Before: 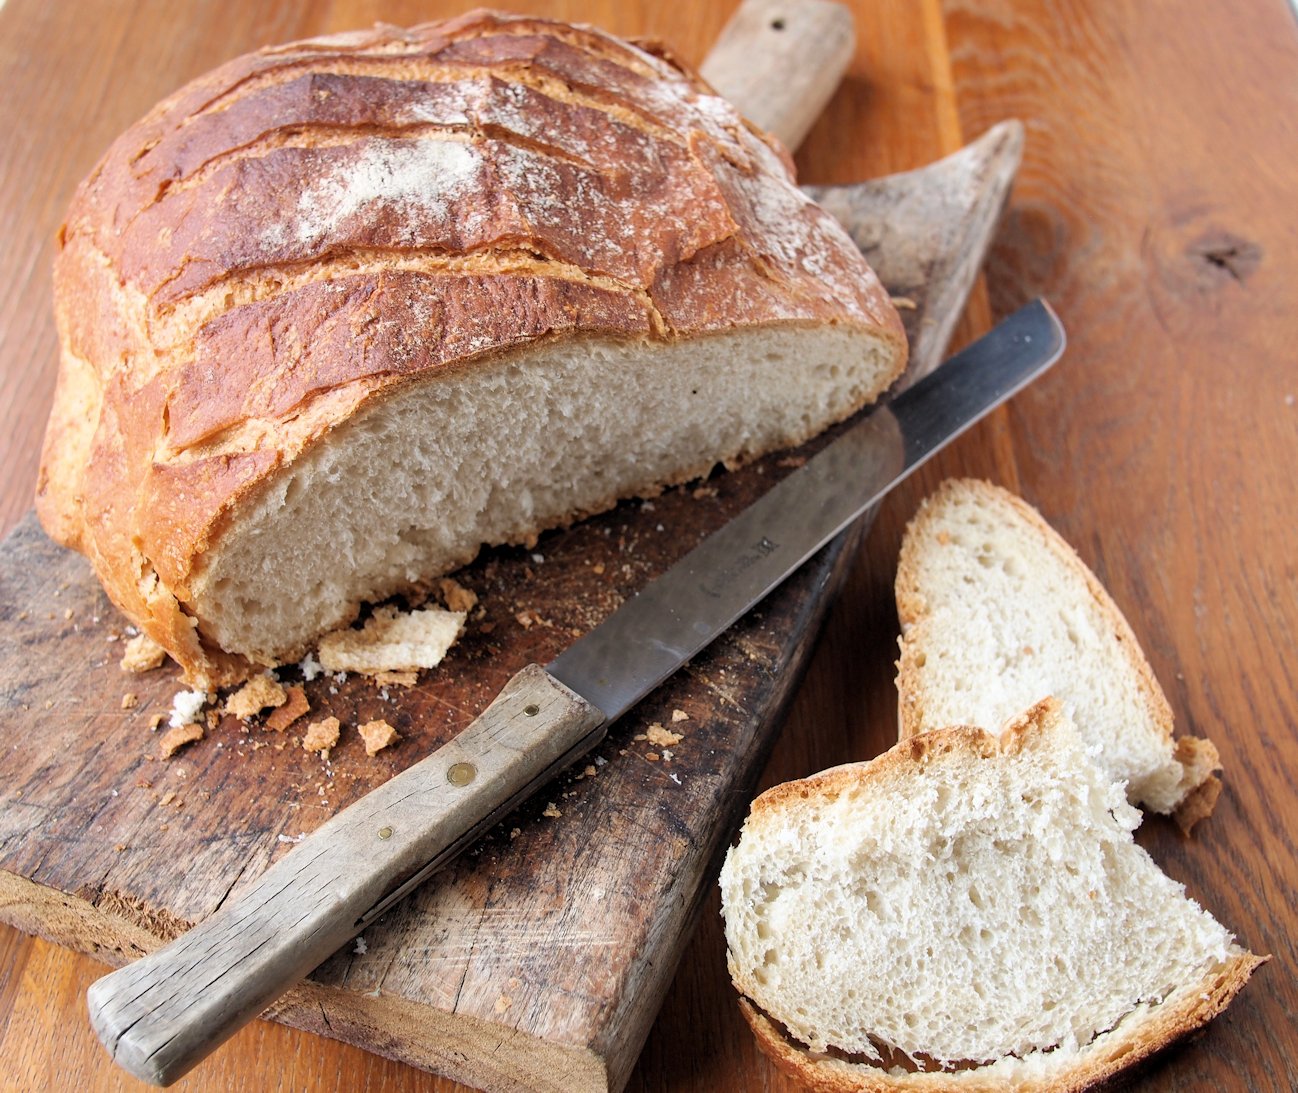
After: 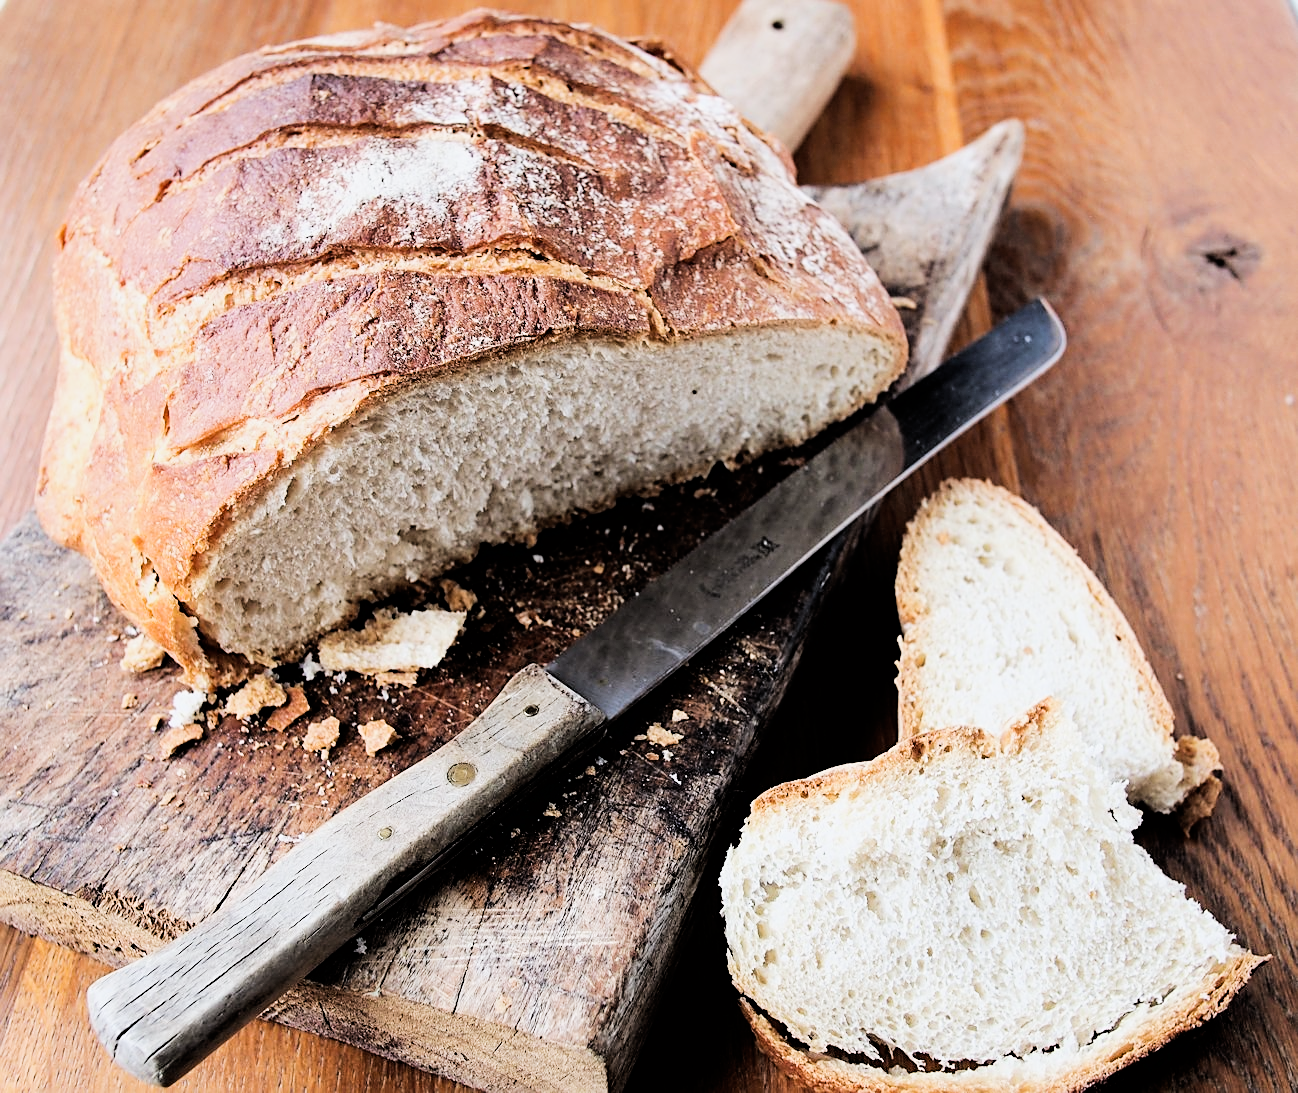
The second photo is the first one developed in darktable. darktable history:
filmic rgb: black relative exposure -5 EV, hardness 2.88, contrast 1.3, highlights saturation mix -30%
sharpen: on, module defaults
tone equalizer: -8 EV -0.75 EV, -7 EV -0.7 EV, -6 EV -0.6 EV, -5 EV -0.4 EV, -3 EV 0.4 EV, -2 EV 0.6 EV, -1 EV 0.7 EV, +0 EV 0.75 EV, edges refinement/feathering 500, mask exposure compensation -1.57 EV, preserve details no
white balance: red 0.976, blue 1.04
